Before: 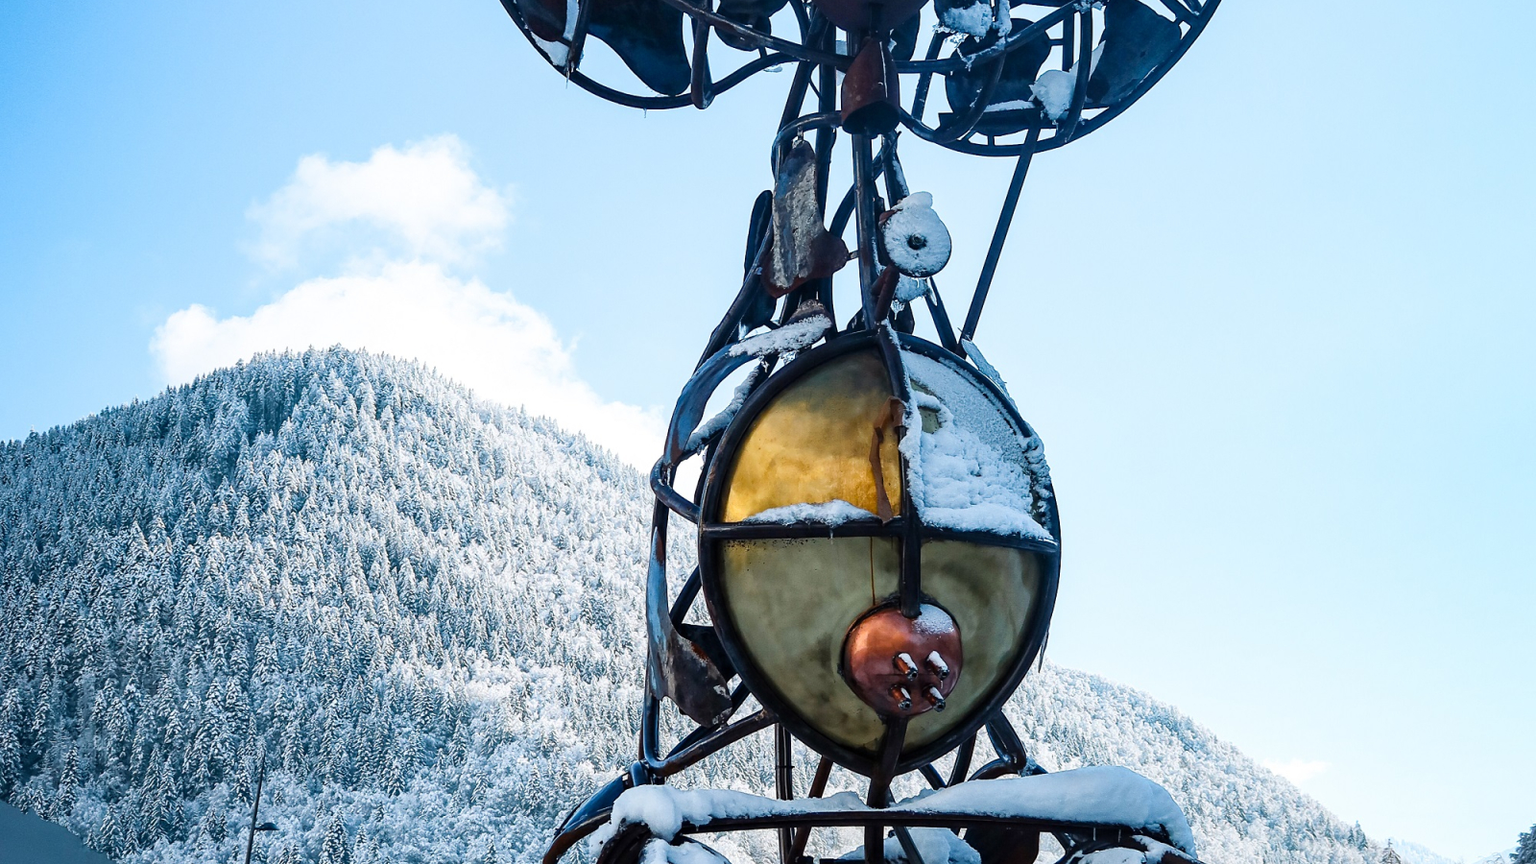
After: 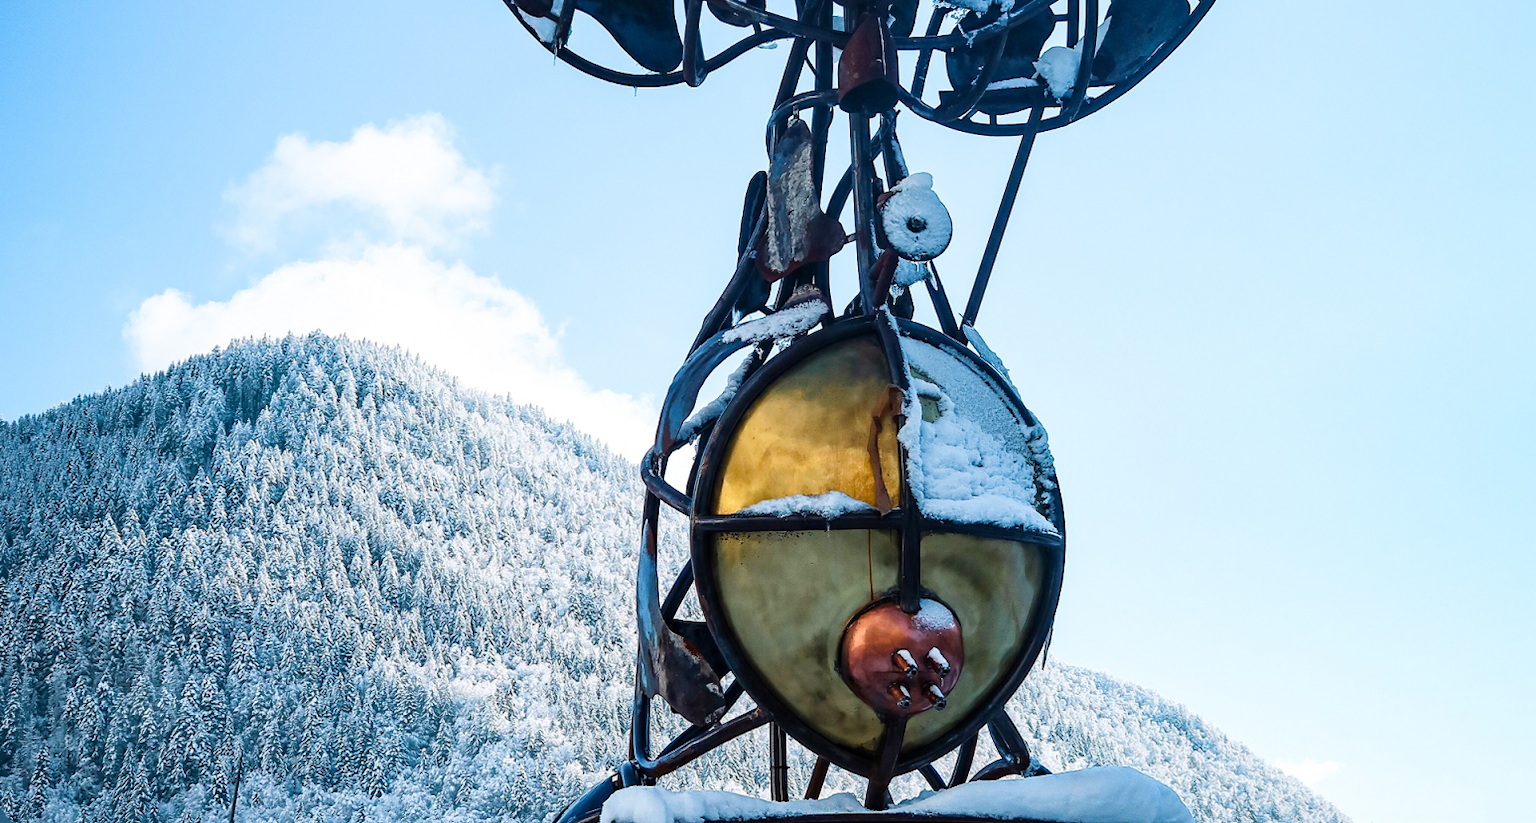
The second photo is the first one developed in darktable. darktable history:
crop: left 2.025%, top 2.909%, right 1.226%, bottom 4.979%
velvia: on, module defaults
